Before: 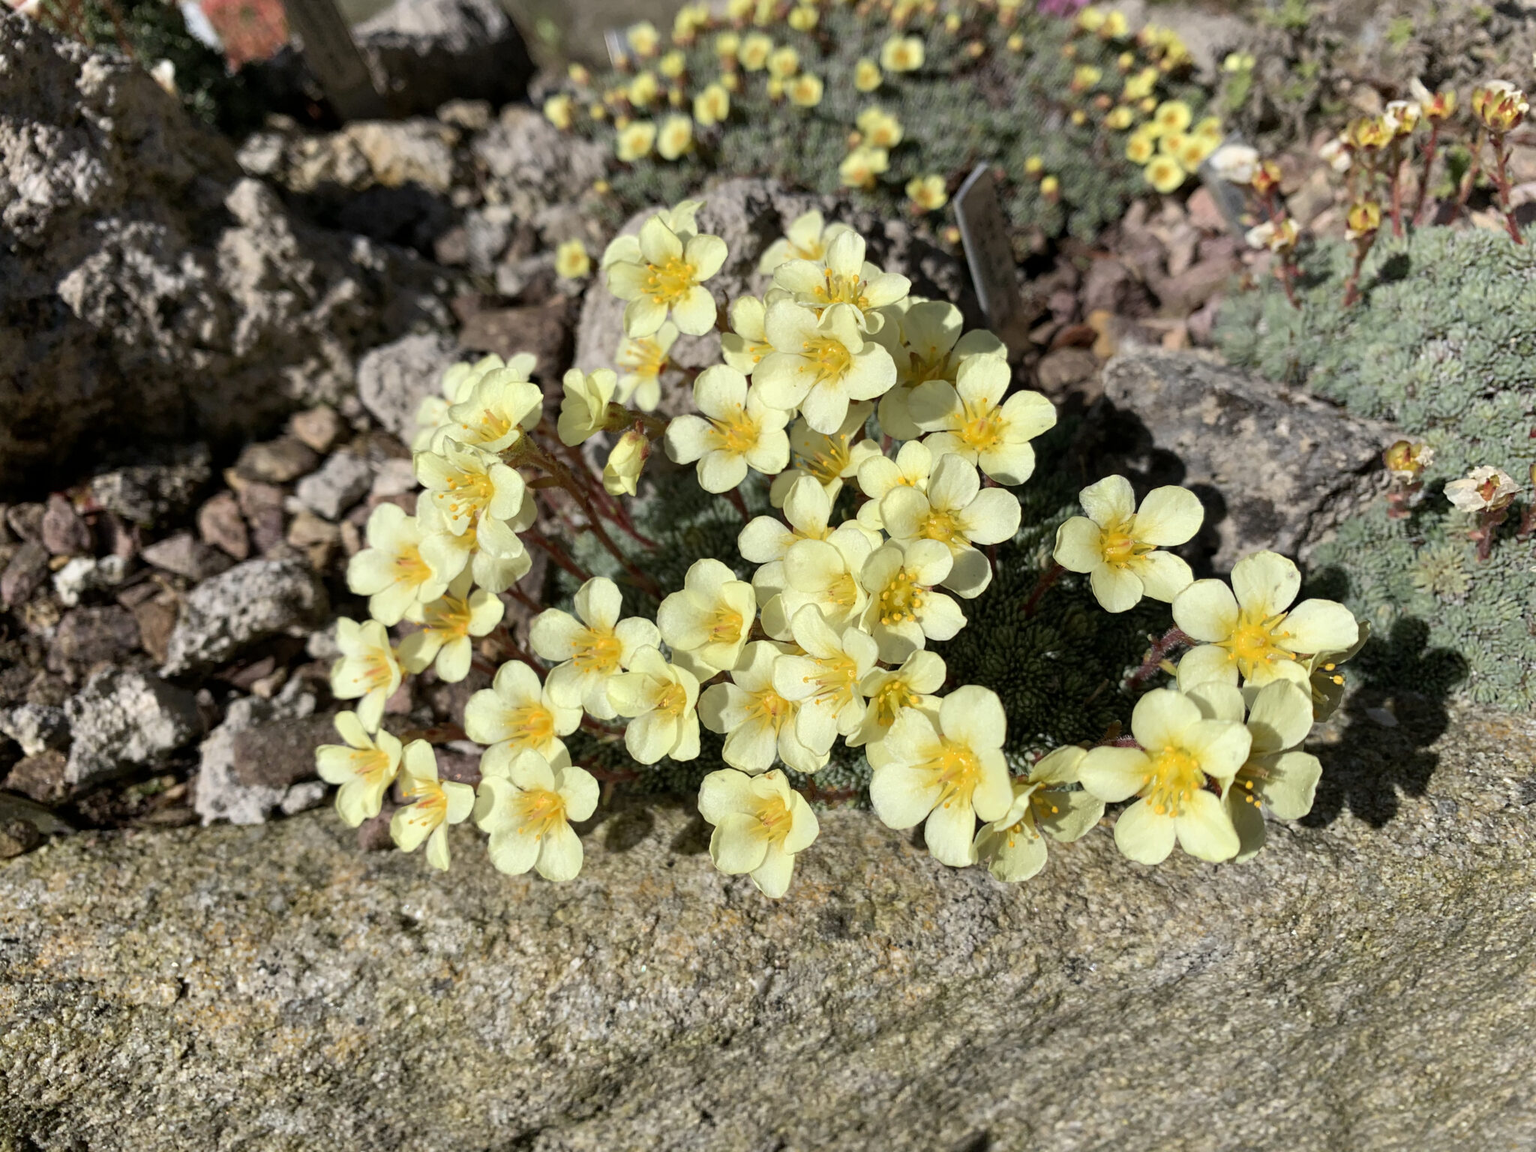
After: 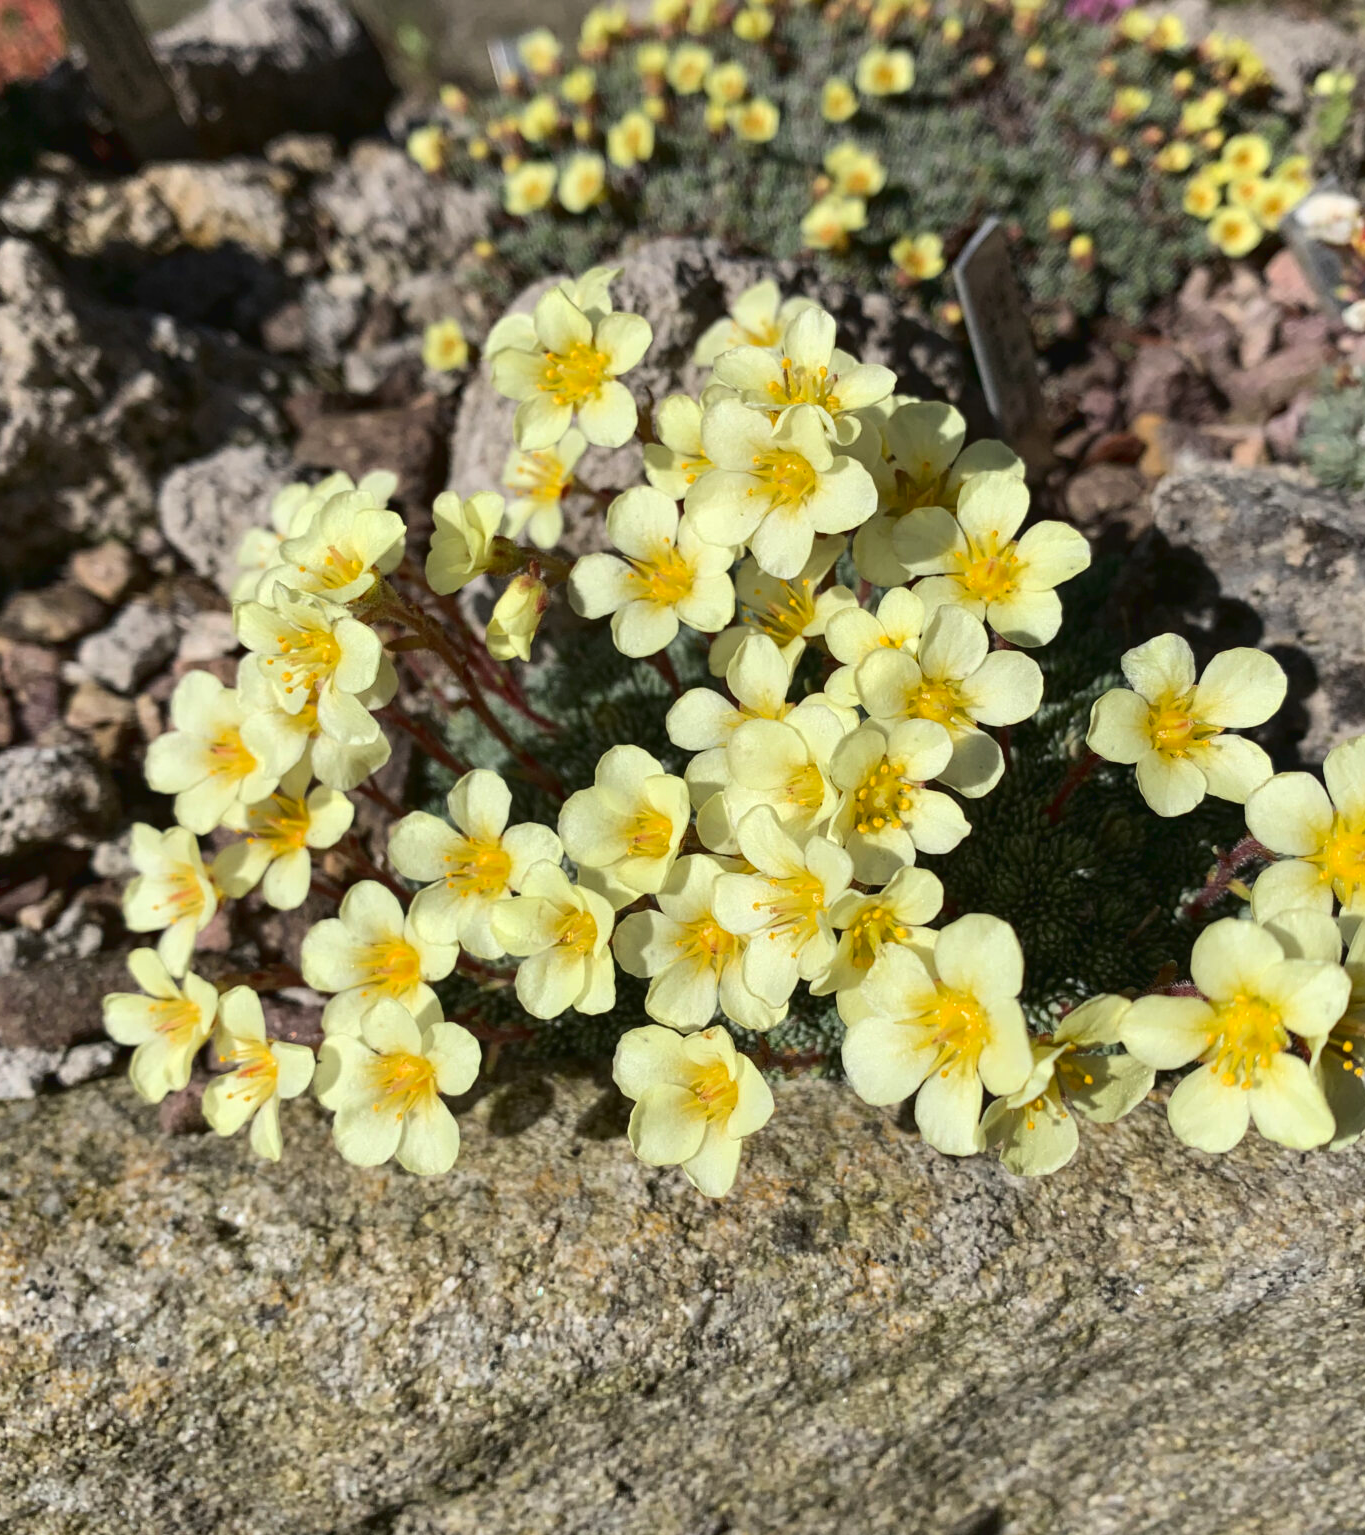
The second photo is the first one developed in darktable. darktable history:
local contrast: mode bilateral grid, contrast 10, coarseness 25, detail 115%, midtone range 0.2
tone curve: curves: ch0 [(0, 0.032) (0.181, 0.156) (0.751, 0.762) (1, 1)], color space Lab, linked channels, preserve colors none
crop and rotate: left 15.546%, right 17.787%
